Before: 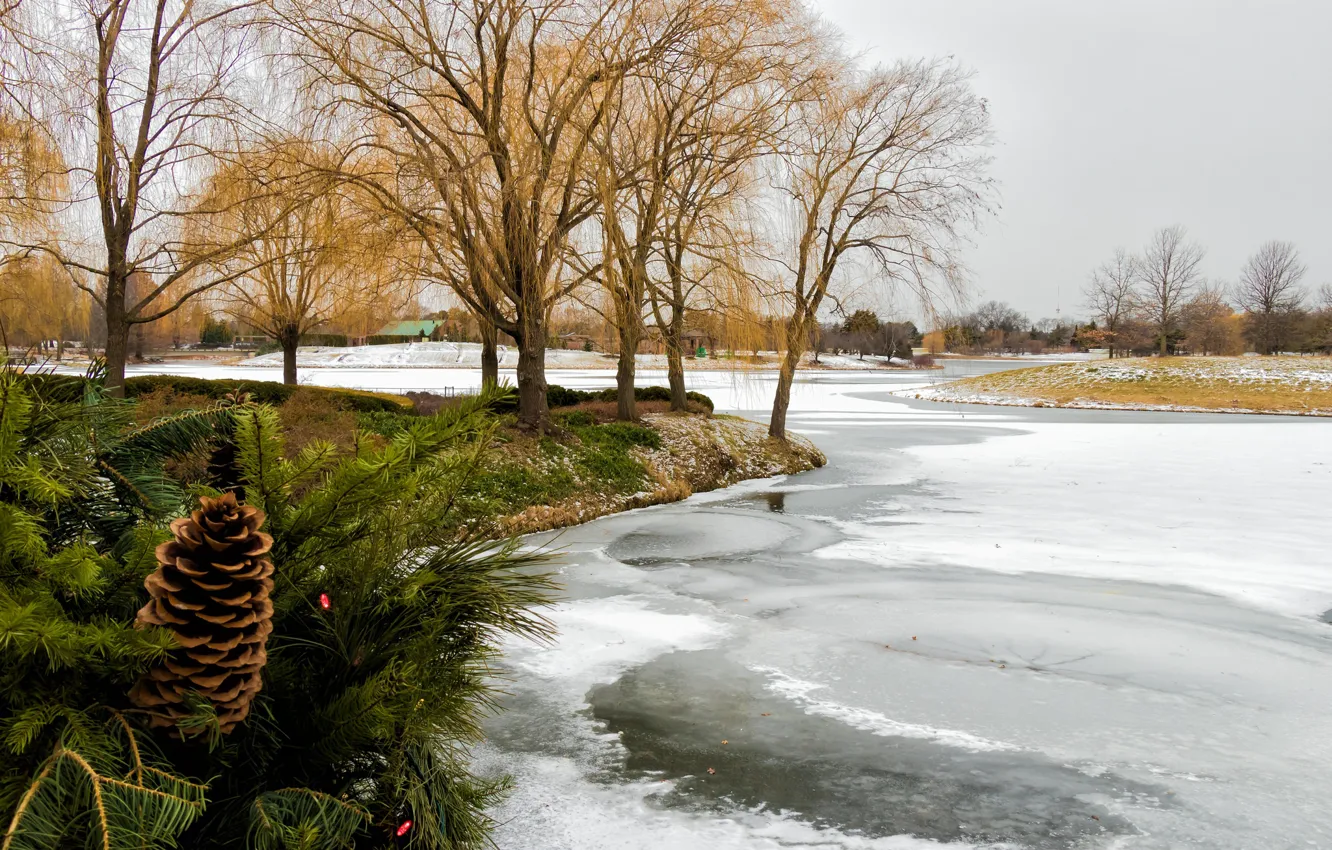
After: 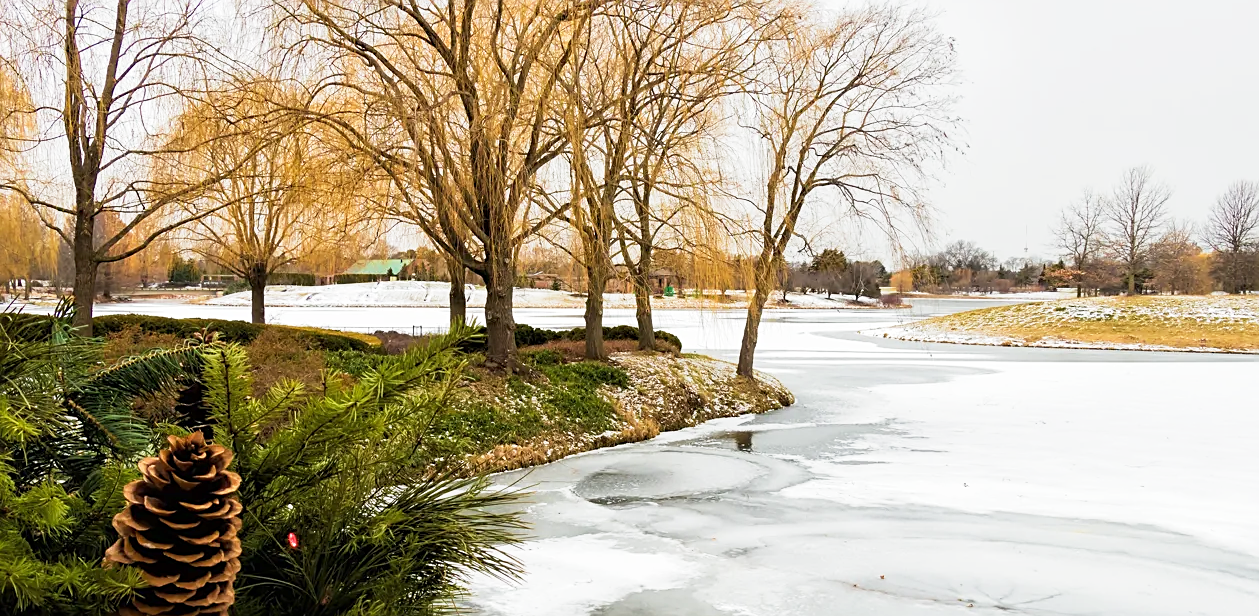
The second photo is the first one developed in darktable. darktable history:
sharpen: on, module defaults
crop: left 2.433%, top 7.29%, right 2.994%, bottom 20.138%
base curve: curves: ch0 [(0, 0) (0.579, 0.807) (1, 1)], preserve colors none
